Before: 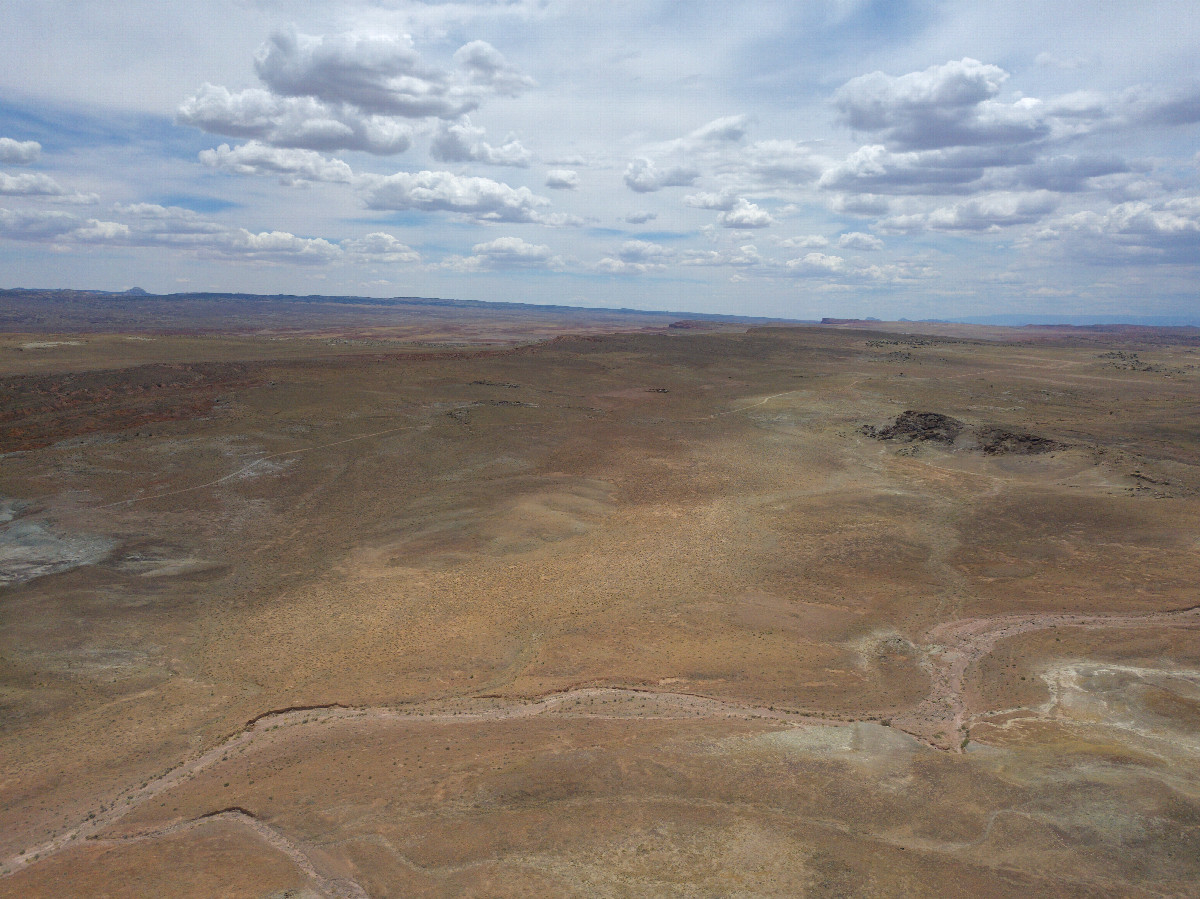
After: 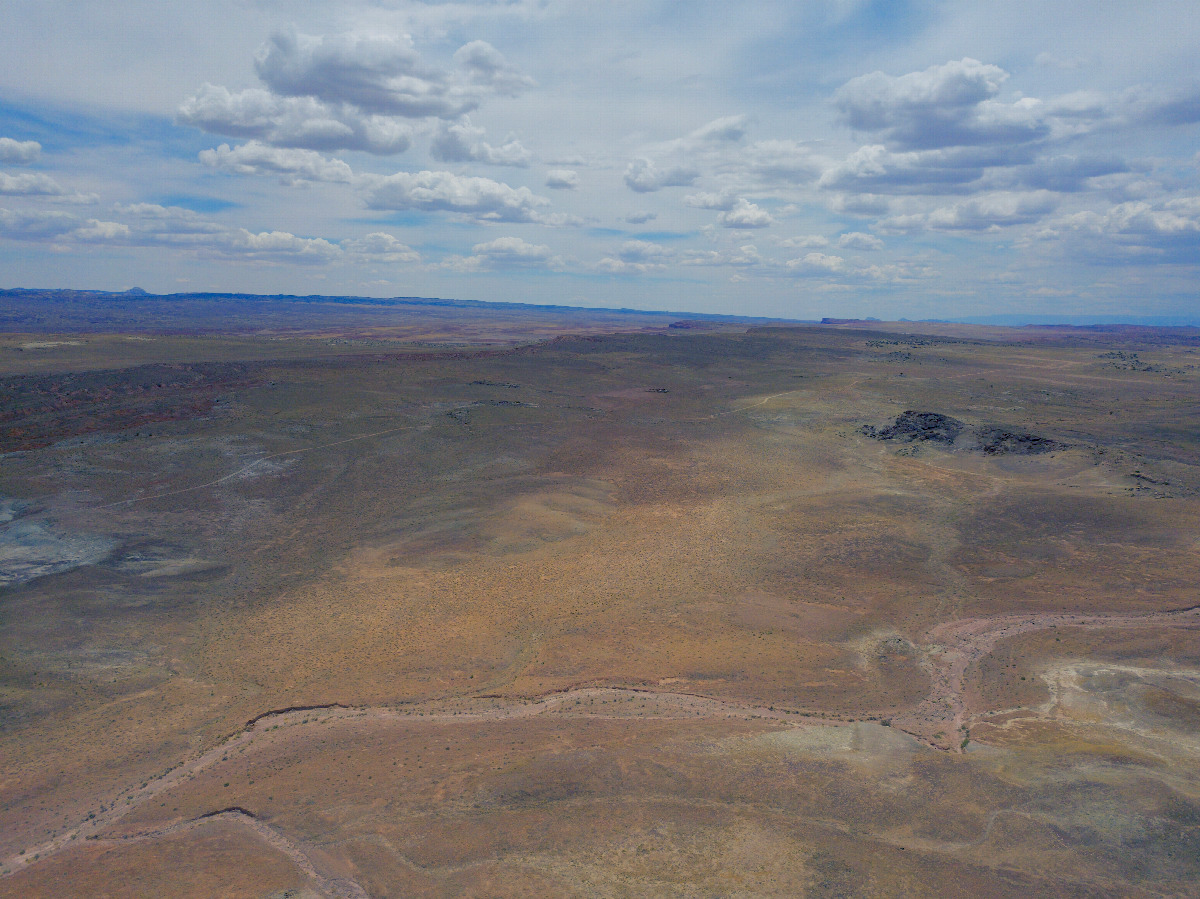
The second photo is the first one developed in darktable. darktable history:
color balance rgb: shadows lift › luminance -41.088%, shadows lift › chroma 14.338%, shadows lift › hue 258.39°, global offset › luminance -0.847%, perceptual saturation grading › global saturation 13.428%, hue shift -5.22°, contrast -21.409%
